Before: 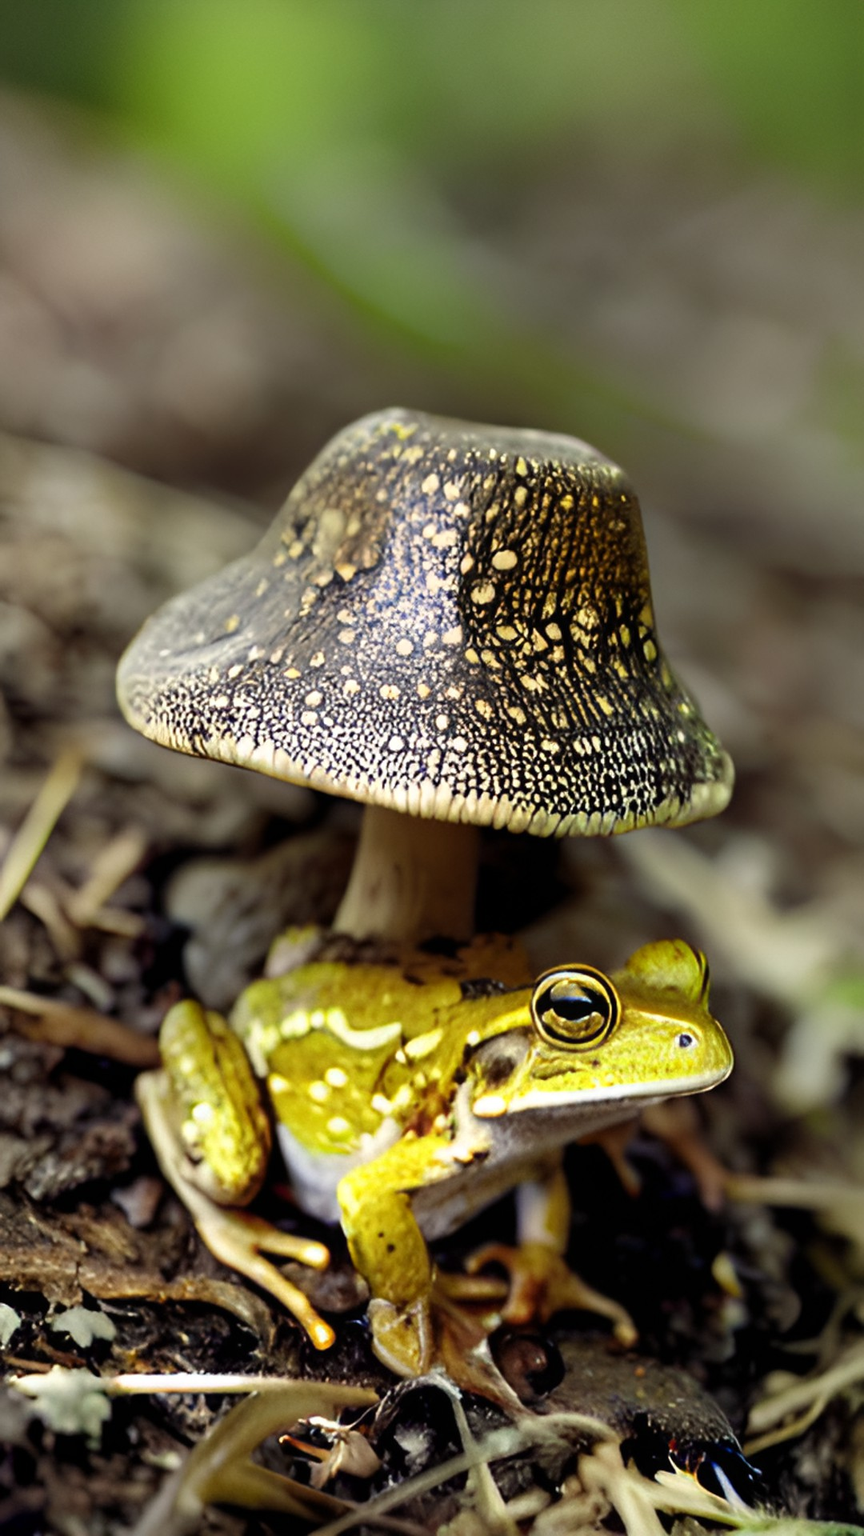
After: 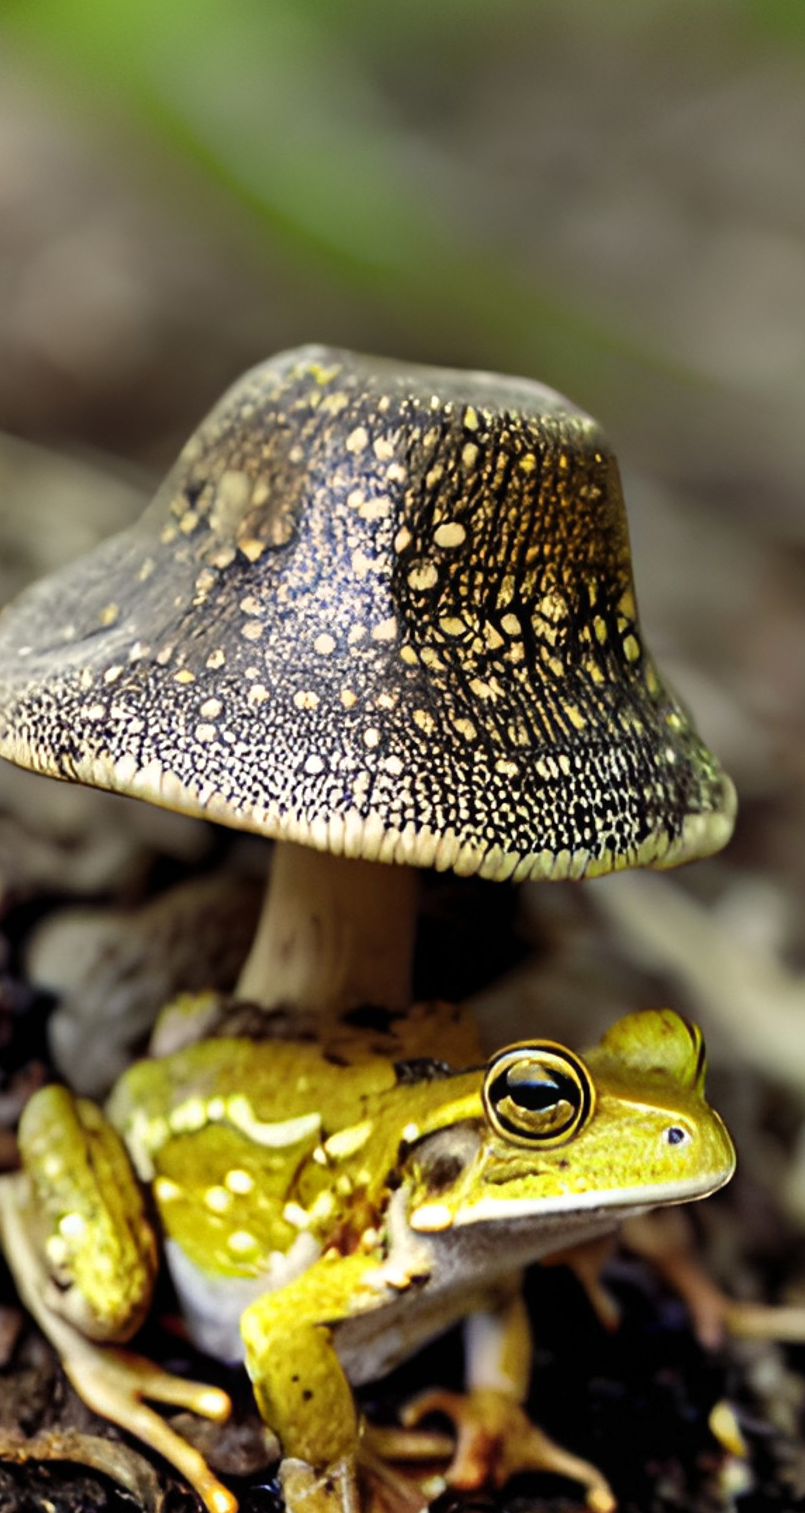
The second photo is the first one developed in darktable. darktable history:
tone equalizer: edges refinement/feathering 500, mask exposure compensation -1.57 EV, preserve details no
crop: left 16.802%, top 8.64%, right 8.641%, bottom 12.555%
shadows and highlights: low approximation 0.01, soften with gaussian
